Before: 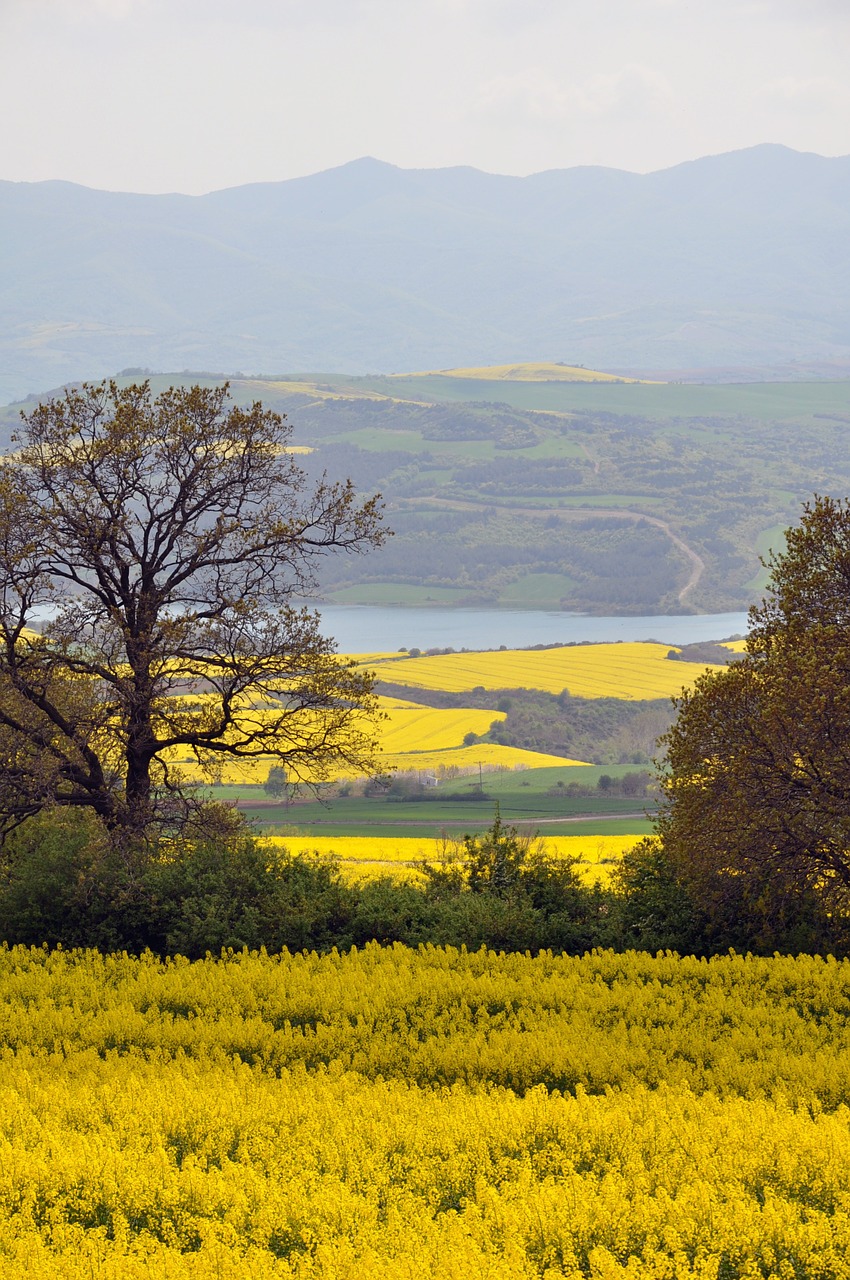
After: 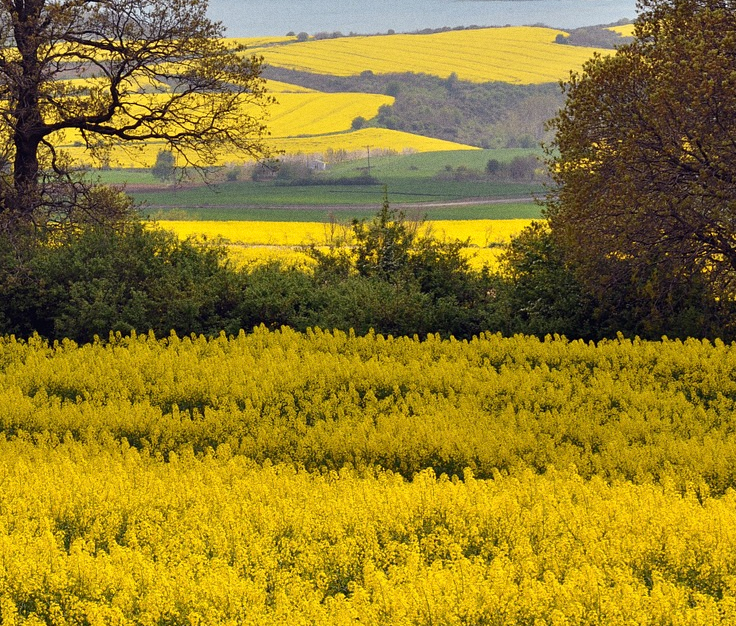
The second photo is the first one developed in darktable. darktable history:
crop and rotate: left 13.306%, top 48.129%, bottom 2.928%
grain: on, module defaults
